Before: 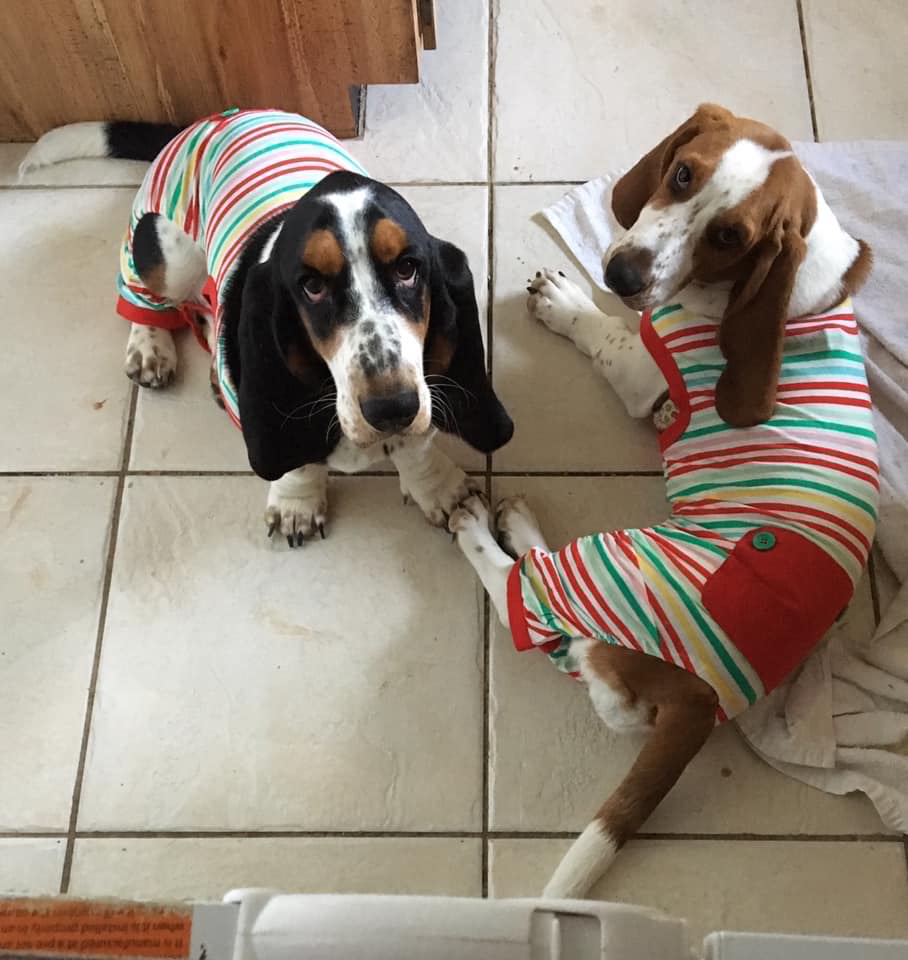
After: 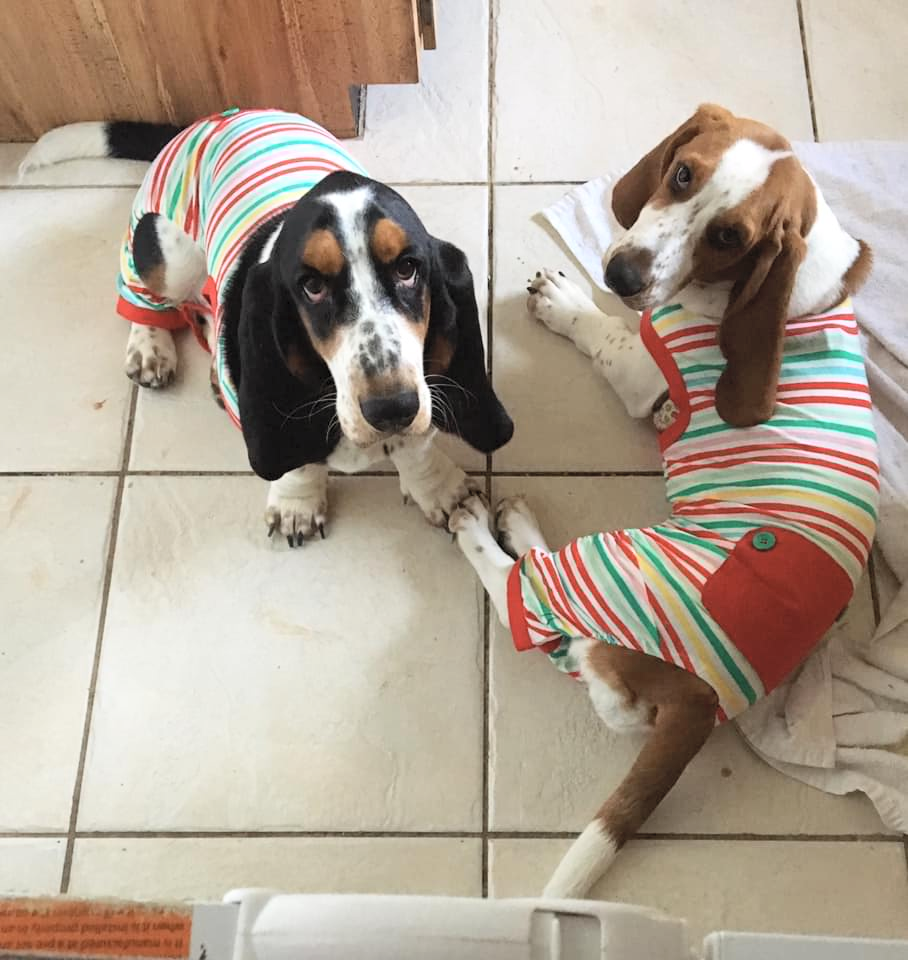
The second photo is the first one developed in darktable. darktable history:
contrast brightness saturation: contrast 0.143, brightness 0.22
